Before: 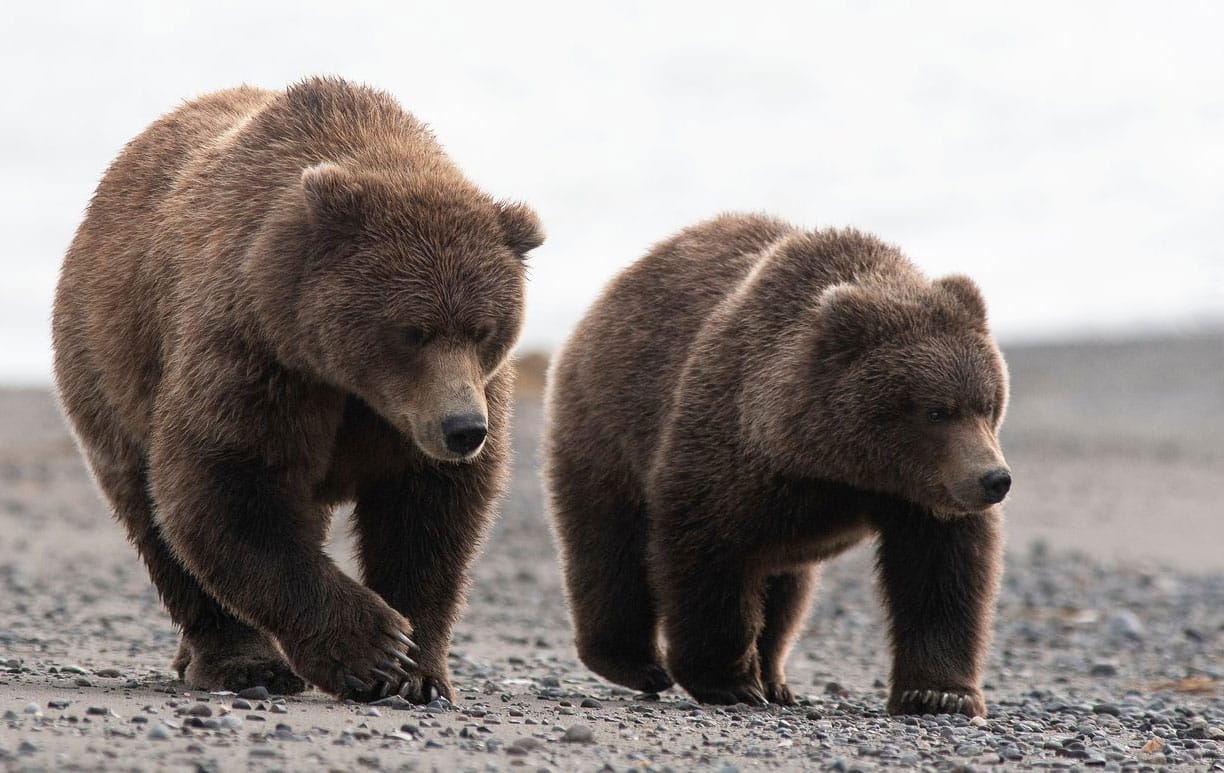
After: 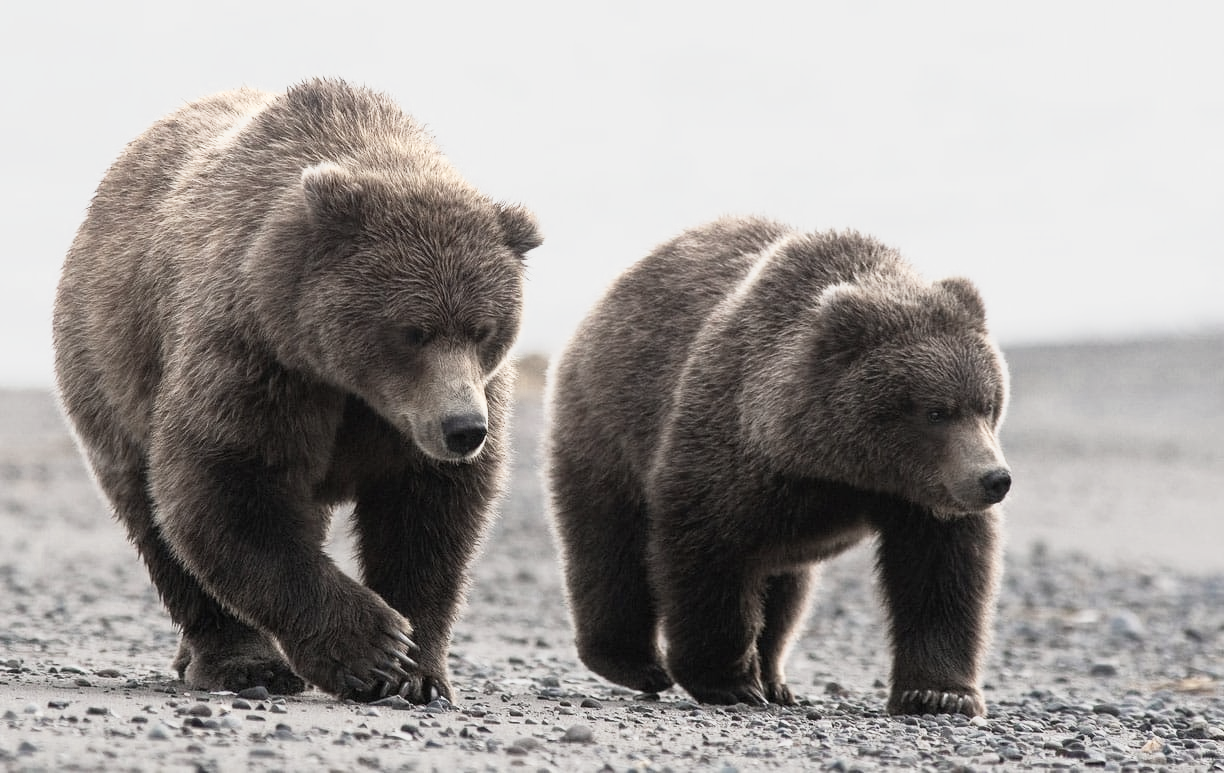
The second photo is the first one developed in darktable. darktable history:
base curve: curves: ch0 [(0, 0) (0.088, 0.125) (0.176, 0.251) (0.354, 0.501) (0.613, 0.749) (1, 0.877)], preserve colors none
color zones: curves: ch0 [(0.25, 0.667) (0.758, 0.368)]; ch1 [(0.215, 0.245) (0.761, 0.373)]; ch2 [(0.247, 0.554) (0.761, 0.436)]
